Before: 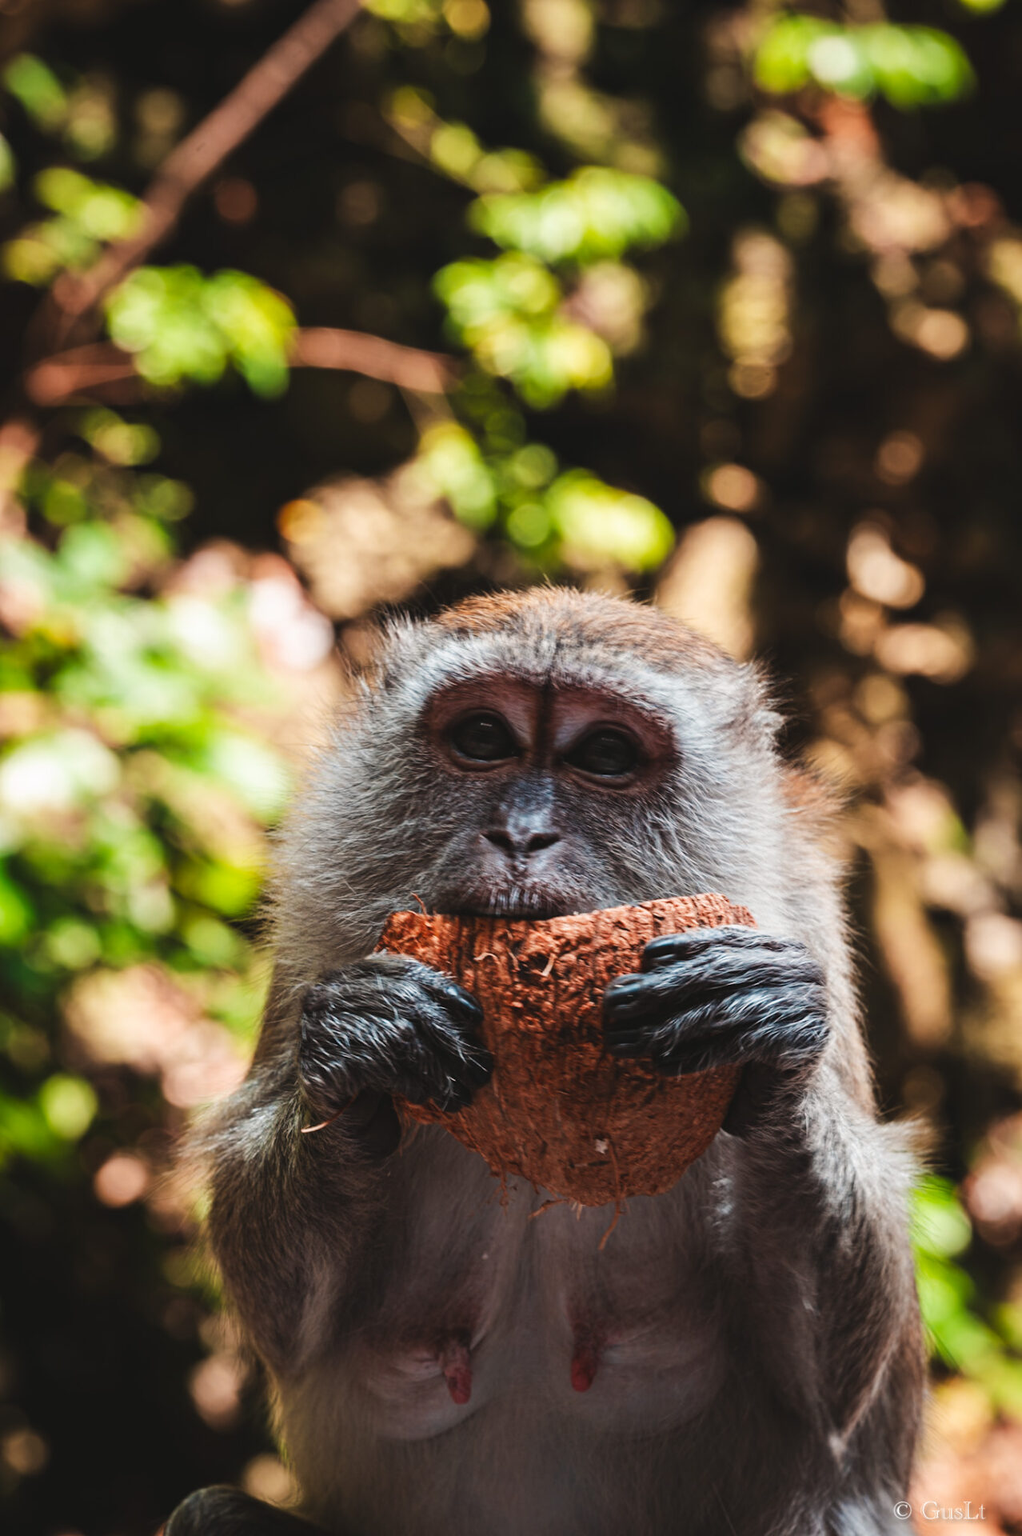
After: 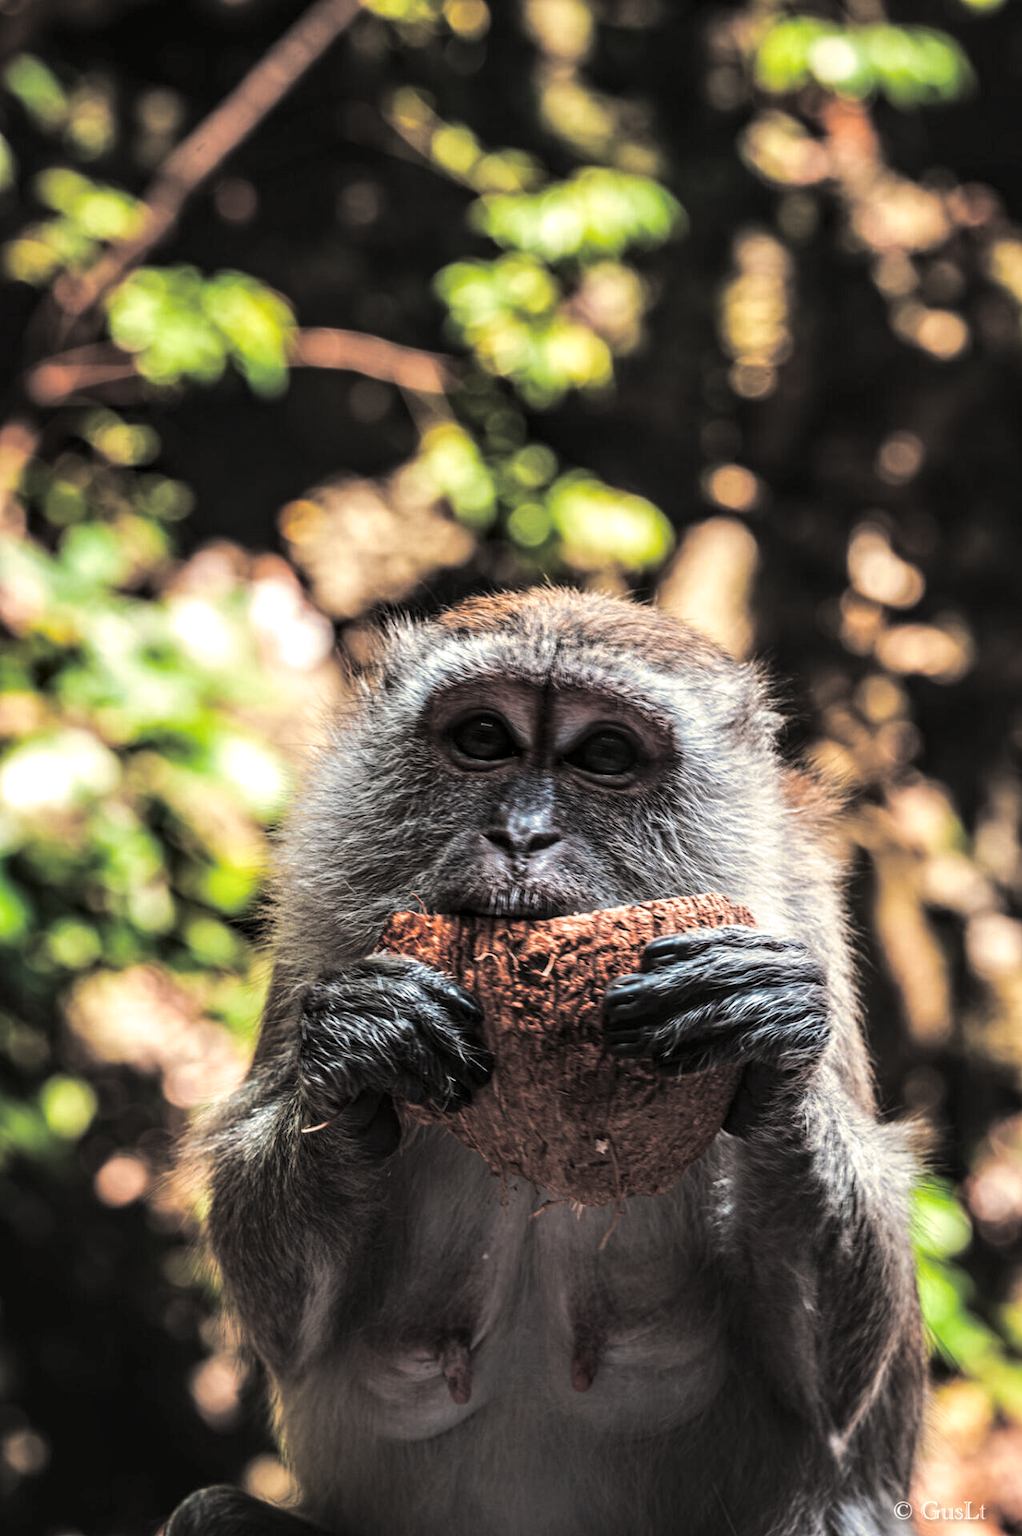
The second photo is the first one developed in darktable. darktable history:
local contrast: detail 150%
split-toning: shadows › hue 43.2°, shadows › saturation 0, highlights › hue 50.4°, highlights › saturation 1
